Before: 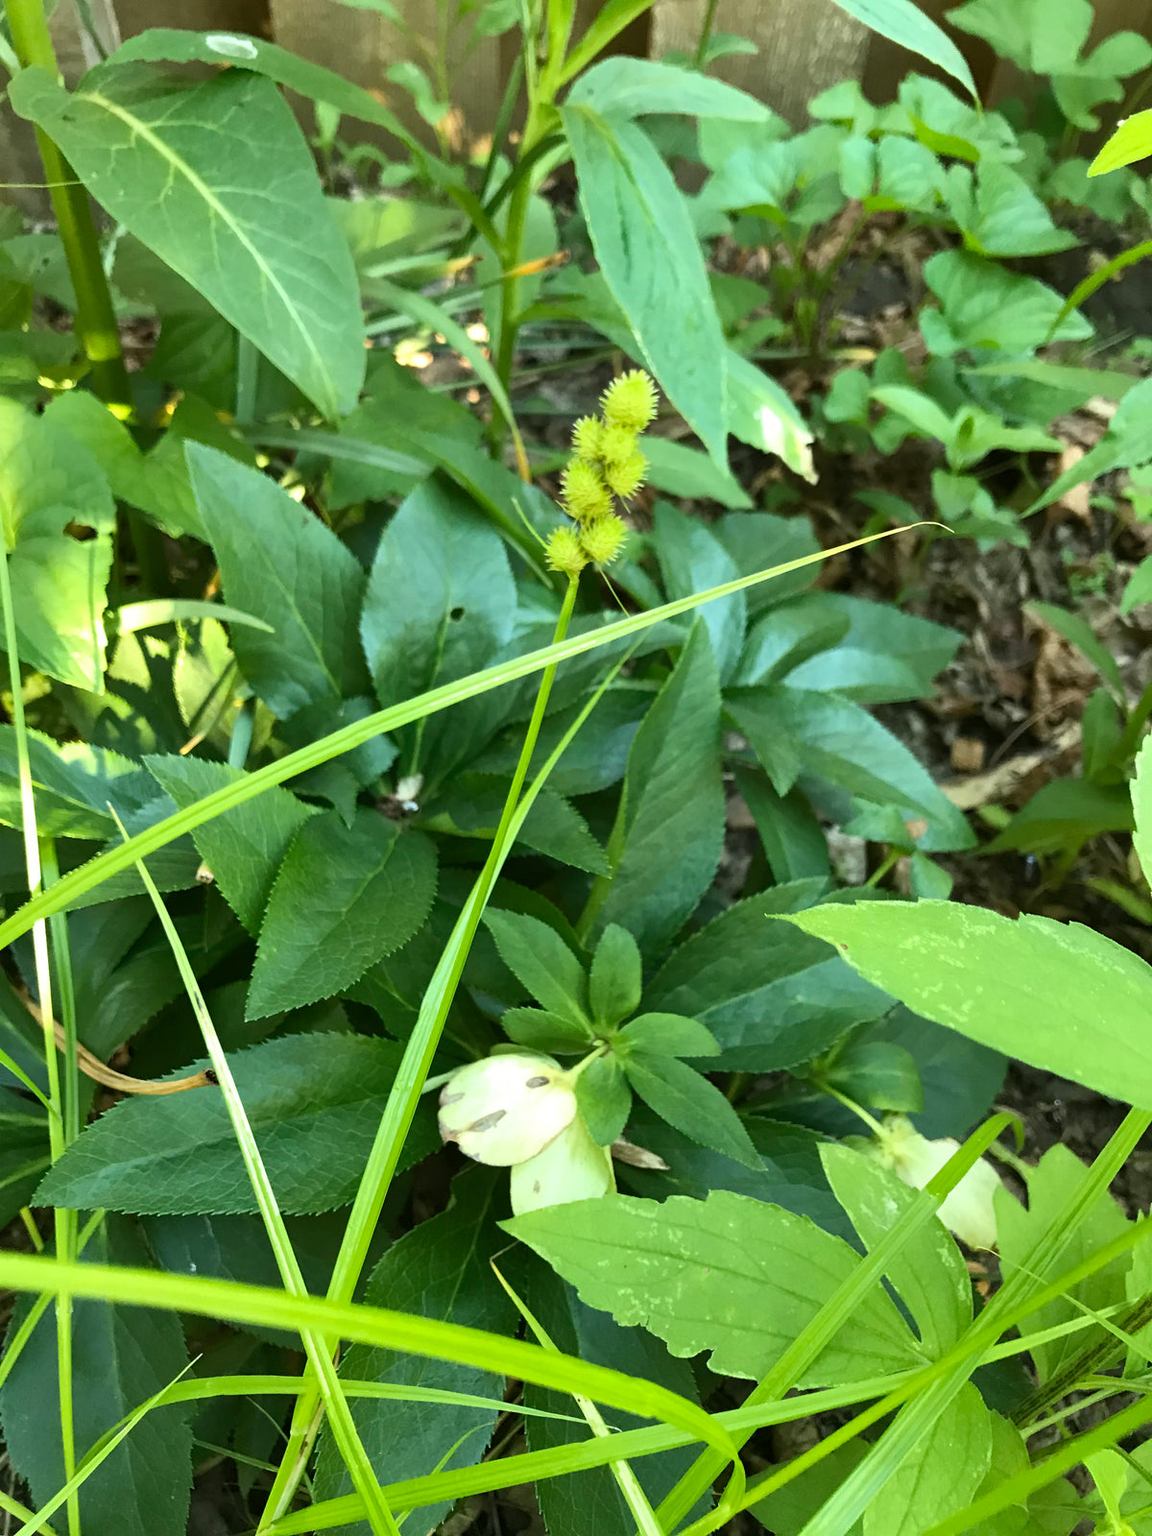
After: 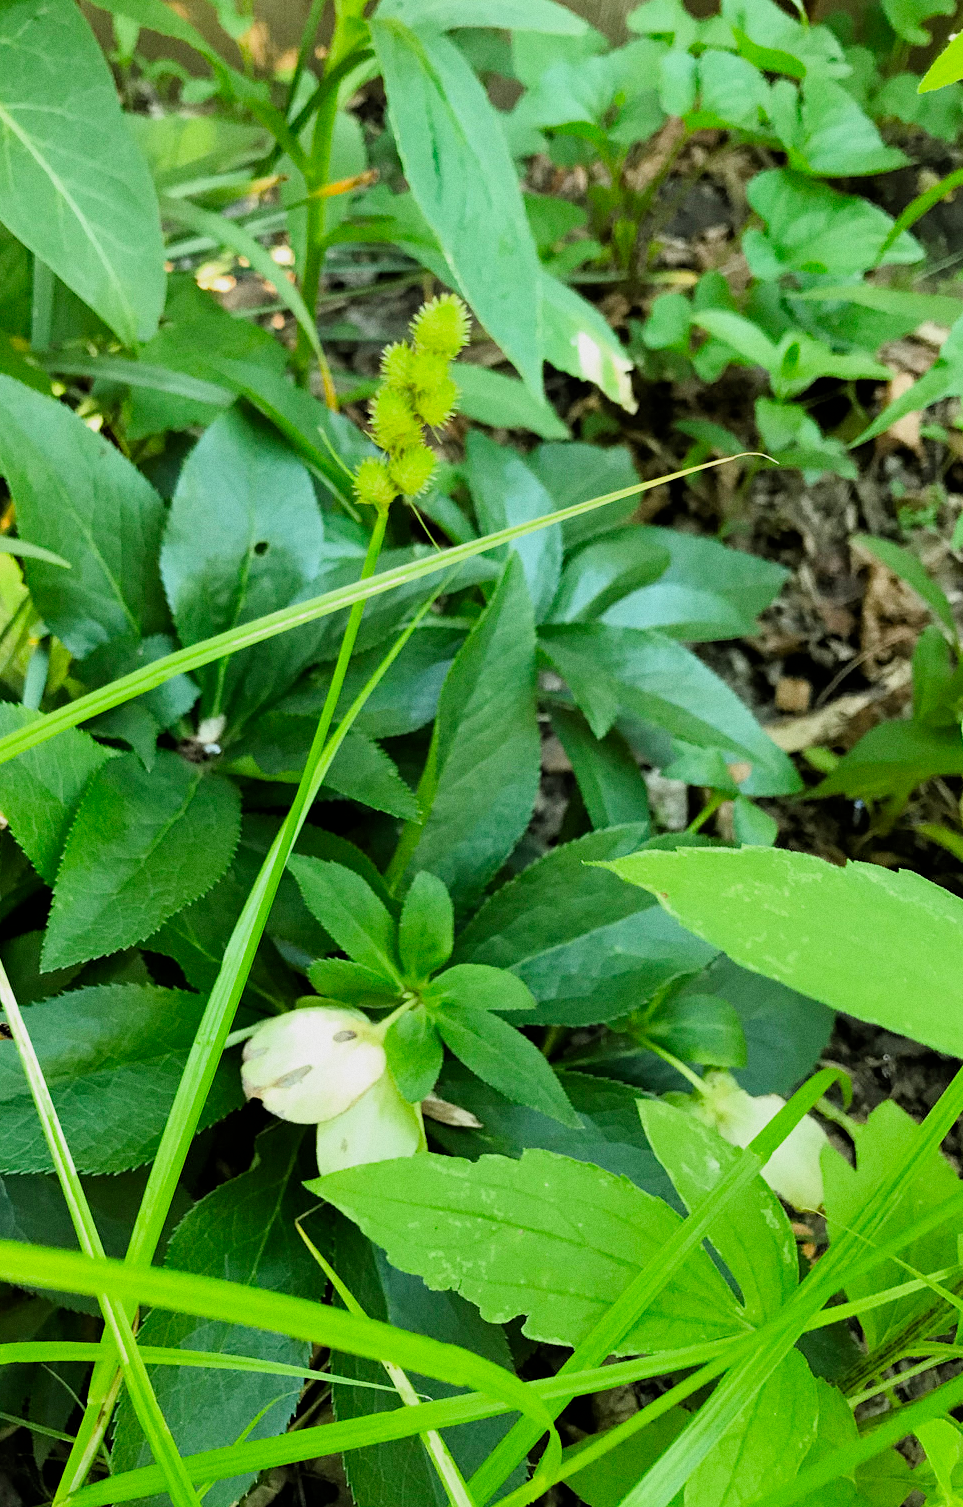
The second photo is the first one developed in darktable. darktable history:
exposure: black level correction 0.001, exposure 0.5 EV, compensate exposure bias true, compensate highlight preservation false
vibrance: vibrance 100%
filmic rgb: black relative exposure -4.88 EV, hardness 2.82
grain: coarseness 0.47 ISO
crop and rotate: left 17.959%, top 5.771%, right 1.742%
